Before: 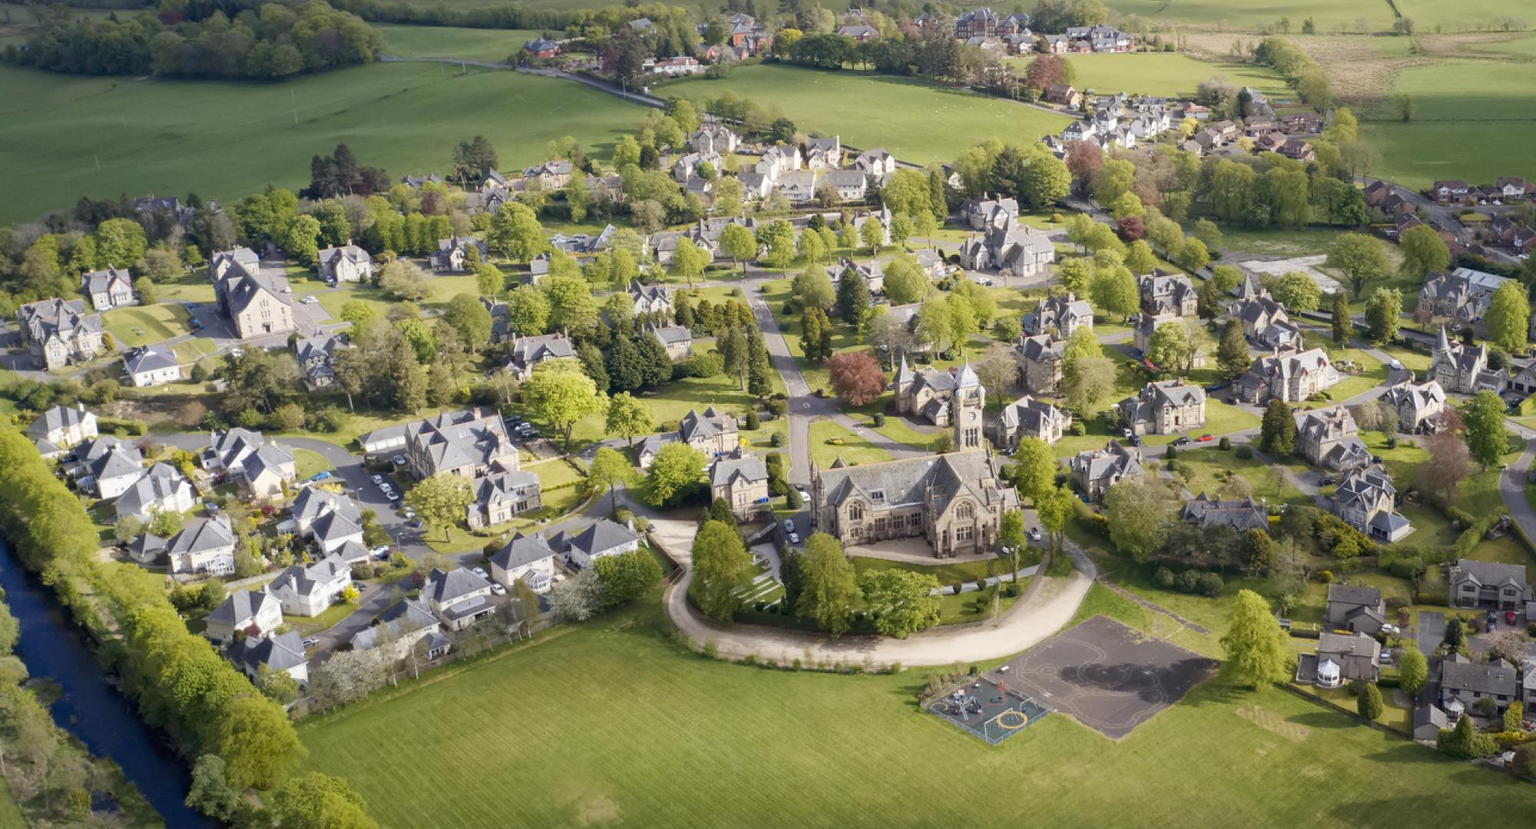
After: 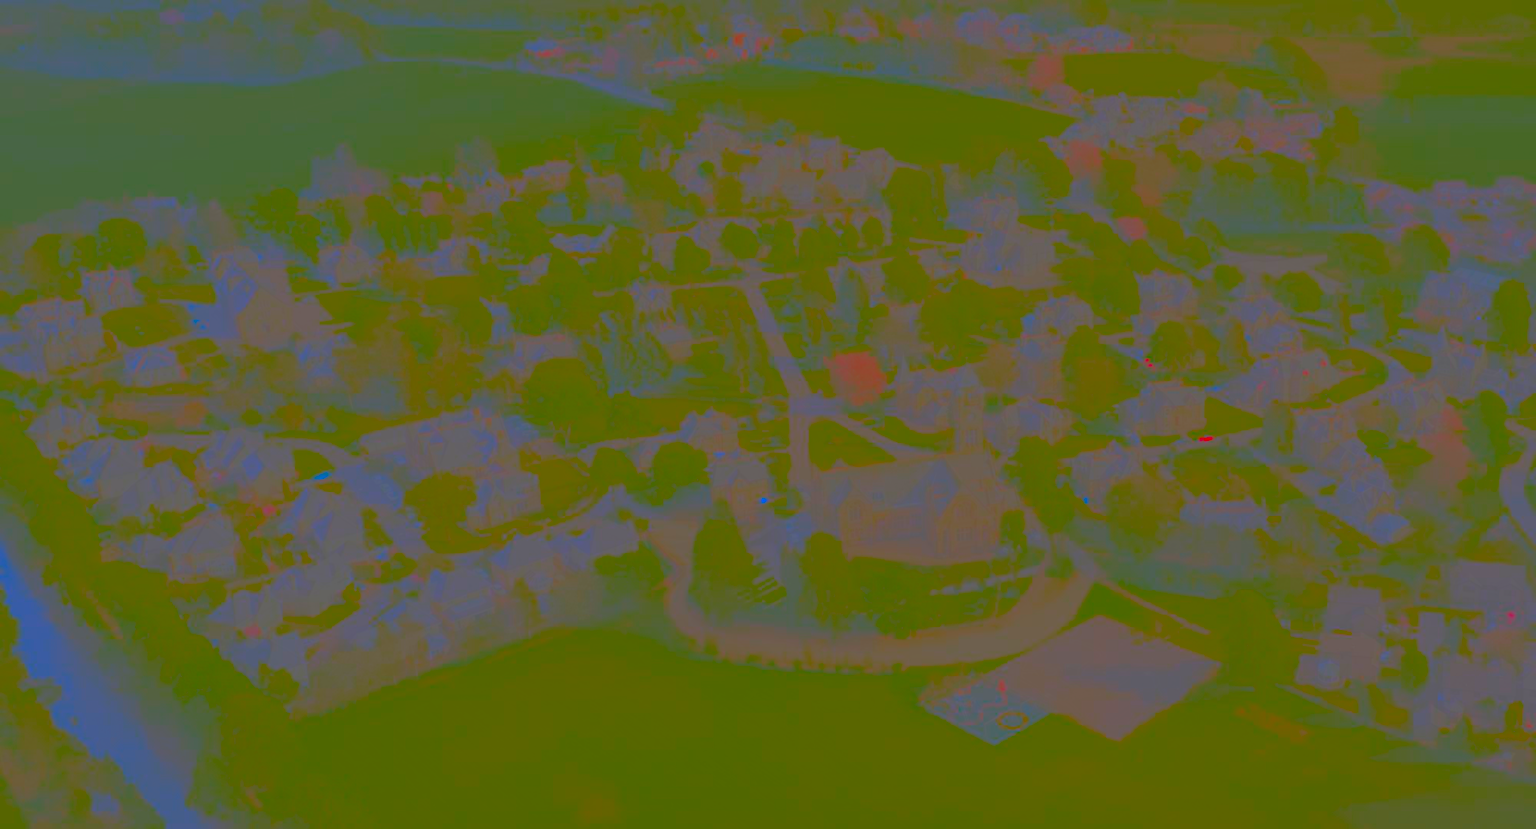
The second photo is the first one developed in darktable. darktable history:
contrast brightness saturation: contrast -0.974, brightness -0.162, saturation 0.74
exposure: black level correction -0.008, exposure 0.071 EV, compensate exposure bias true, compensate highlight preservation false
local contrast: on, module defaults
shadows and highlights: shadows 20.8, highlights -82.92, soften with gaussian
